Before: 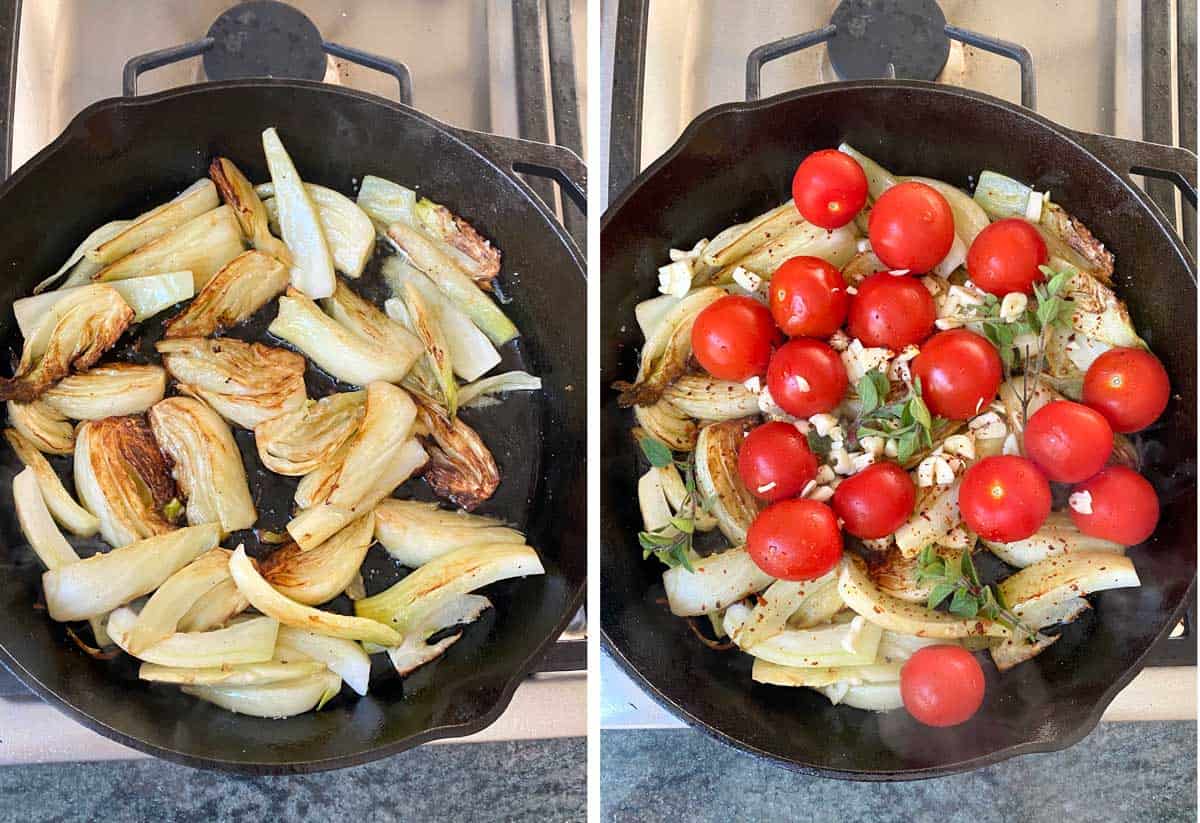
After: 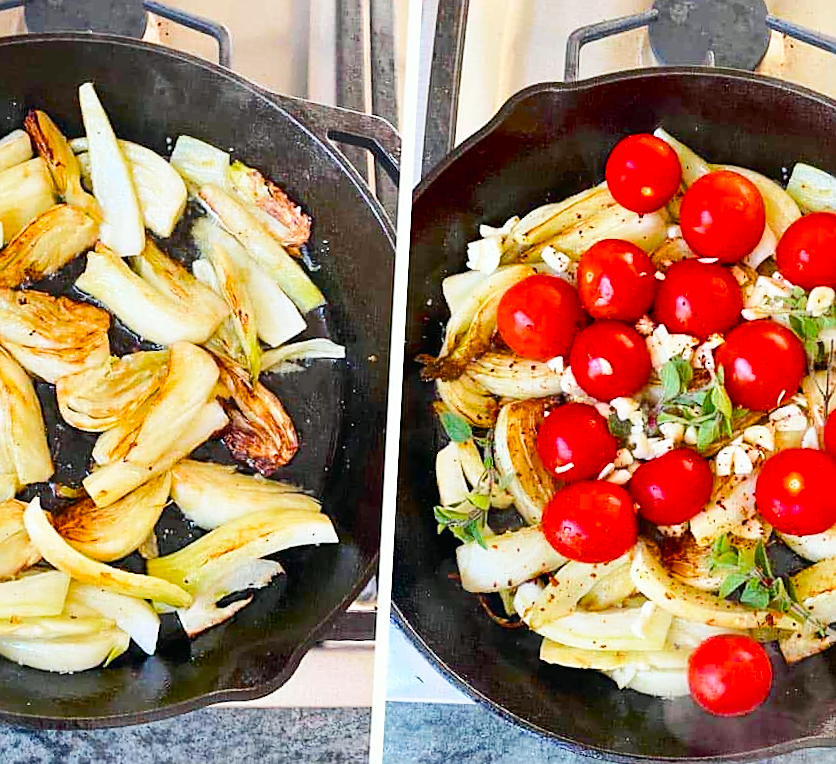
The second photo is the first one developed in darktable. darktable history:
tone curve: curves: ch0 [(0, 0.01) (0.037, 0.032) (0.131, 0.108) (0.275, 0.256) (0.483, 0.512) (0.61, 0.665) (0.696, 0.742) (0.792, 0.819) (0.911, 0.925) (0.997, 0.995)]; ch1 [(0, 0) (0.308, 0.29) (0.425, 0.411) (0.492, 0.488) (0.507, 0.503) (0.53, 0.532) (0.573, 0.586) (0.683, 0.702) (0.746, 0.77) (1, 1)]; ch2 [(0, 0) (0.246, 0.233) (0.36, 0.352) (0.415, 0.415) (0.485, 0.487) (0.502, 0.504) (0.525, 0.518) (0.539, 0.539) (0.587, 0.594) (0.636, 0.652) (0.711, 0.729) (0.845, 0.855) (0.998, 0.977)], color space Lab, independent channels, preserve colors none
sharpen: radius 1.824, amount 0.415, threshold 1.175
crop and rotate: angle -3.01°, left 14.059%, top 0.016%, right 10.99%, bottom 0.081%
base curve: curves: ch0 [(0, 0) (0.204, 0.334) (0.55, 0.733) (1, 1)], preserve colors none
color balance rgb: perceptual saturation grading › global saturation 19.382%, global vibrance 10.187%, saturation formula JzAzBz (2021)
